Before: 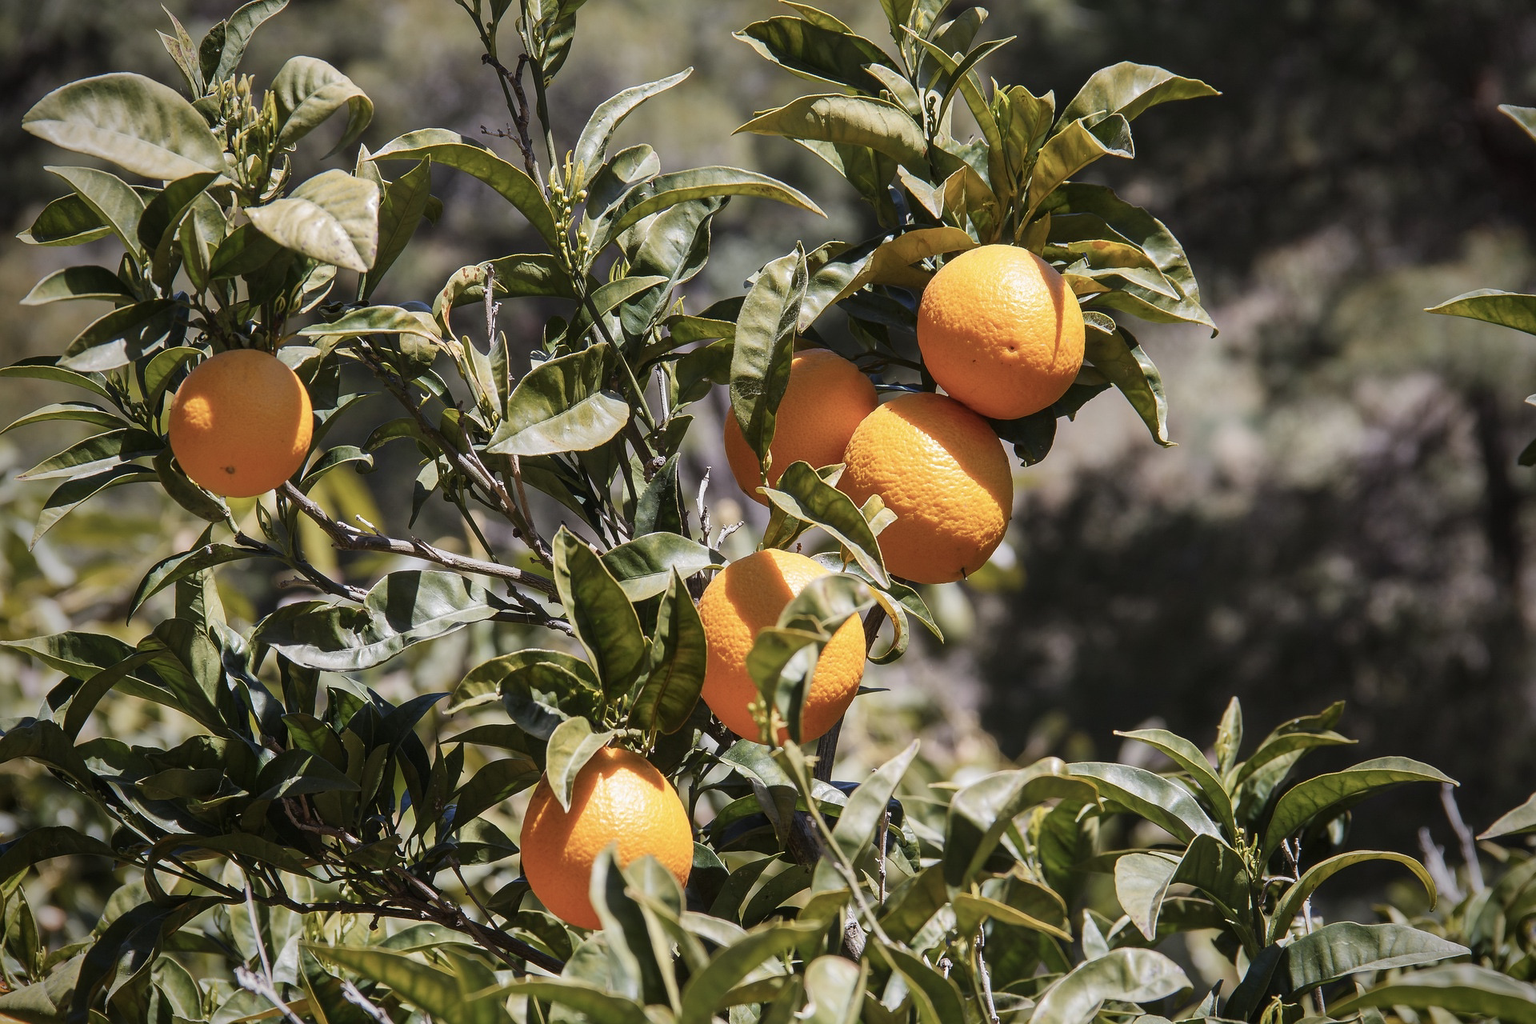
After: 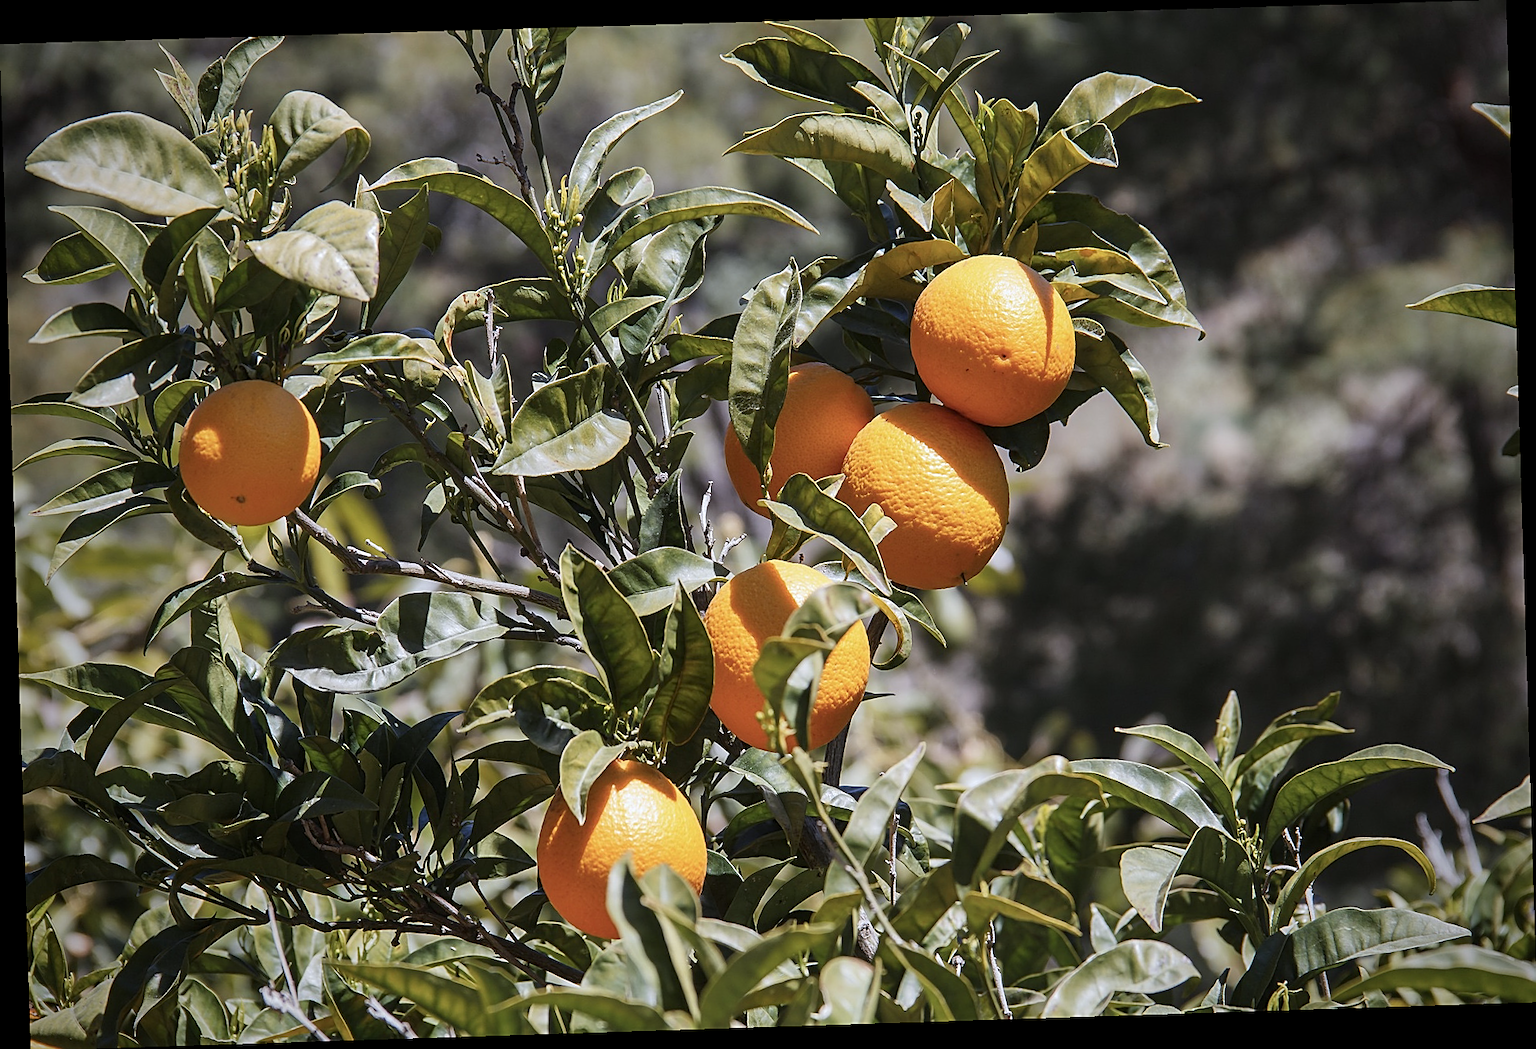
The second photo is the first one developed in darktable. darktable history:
rotate and perspective: rotation -1.77°, lens shift (horizontal) 0.004, automatic cropping off
sharpen: on, module defaults
color zones: curves: ch1 [(0, 0.525) (0.143, 0.556) (0.286, 0.52) (0.429, 0.5) (0.571, 0.5) (0.714, 0.5) (0.857, 0.503) (1, 0.525)]
white balance: red 0.974, blue 1.044
